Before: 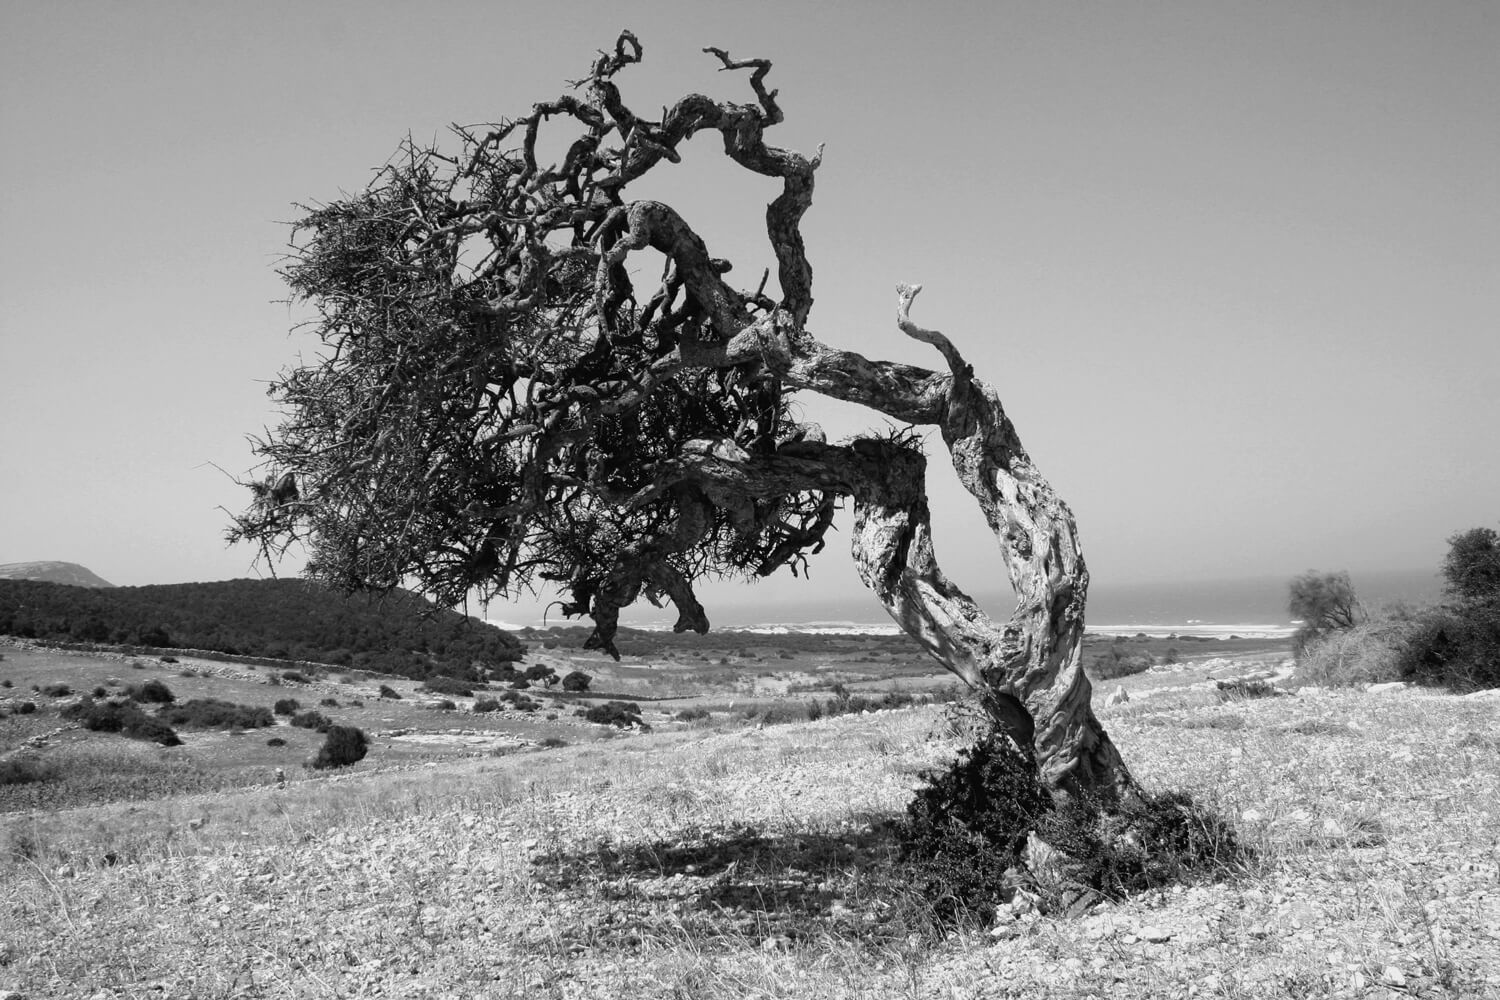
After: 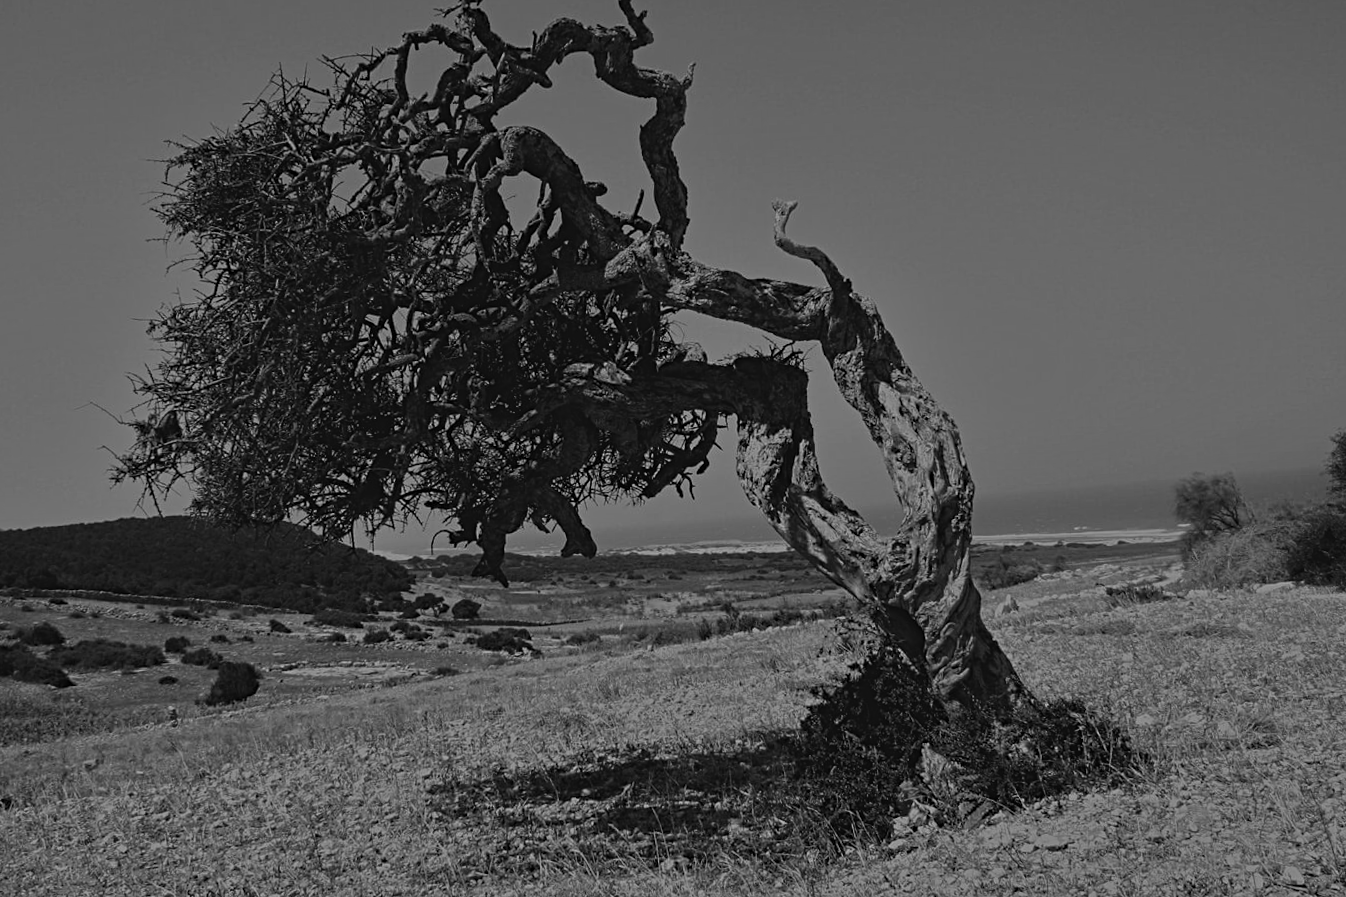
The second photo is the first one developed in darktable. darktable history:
exposure: black level correction -0.025, exposure -0.117 EV, compensate highlight preservation false
crop and rotate: angle 1.96°, left 5.673%, top 5.673%
tone equalizer: -8 EV -2 EV, -7 EV -2 EV, -6 EV -2 EV, -5 EV -2 EV, -4 EV -2 EV, -3 EV -2 EV, -2 EV -2 EV, -1 EV -1.63 EV, +0 EV -2 EV
contrast equalizer: y [[0.5, 0.5, 0.5, 0.539, 0.64, 0.611], [0.5 ×6], [0.5 ×6], [0 ×6], [0 ×6]]
